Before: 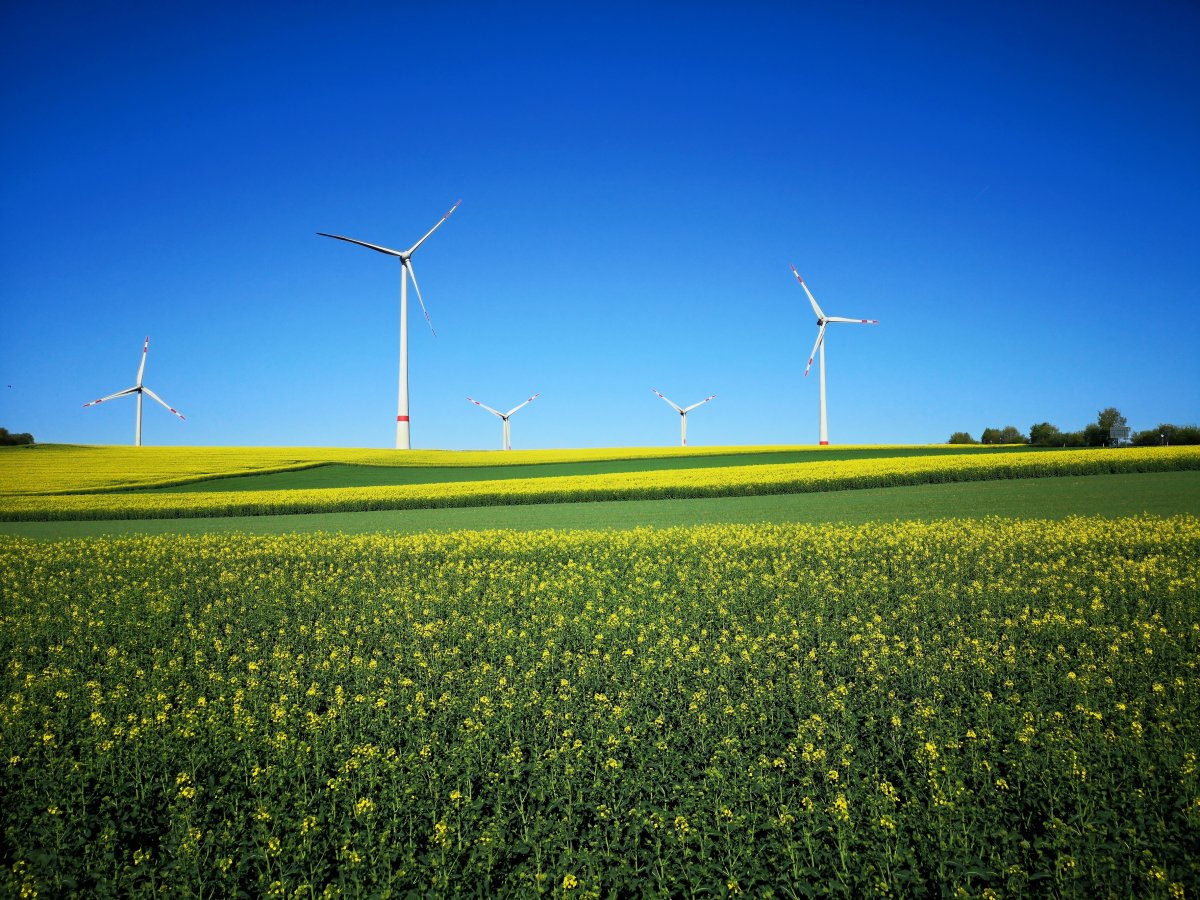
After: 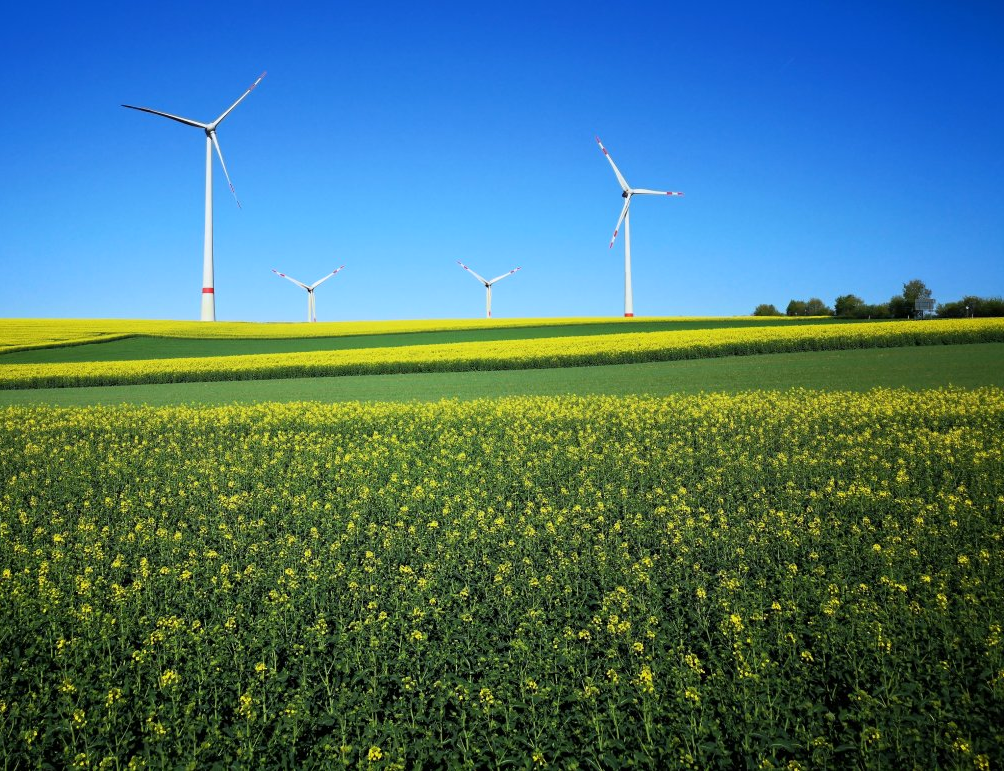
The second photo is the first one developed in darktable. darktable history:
crop: left 16.315%, top 14.246%
white balance: red 0.983, blue 1.036
